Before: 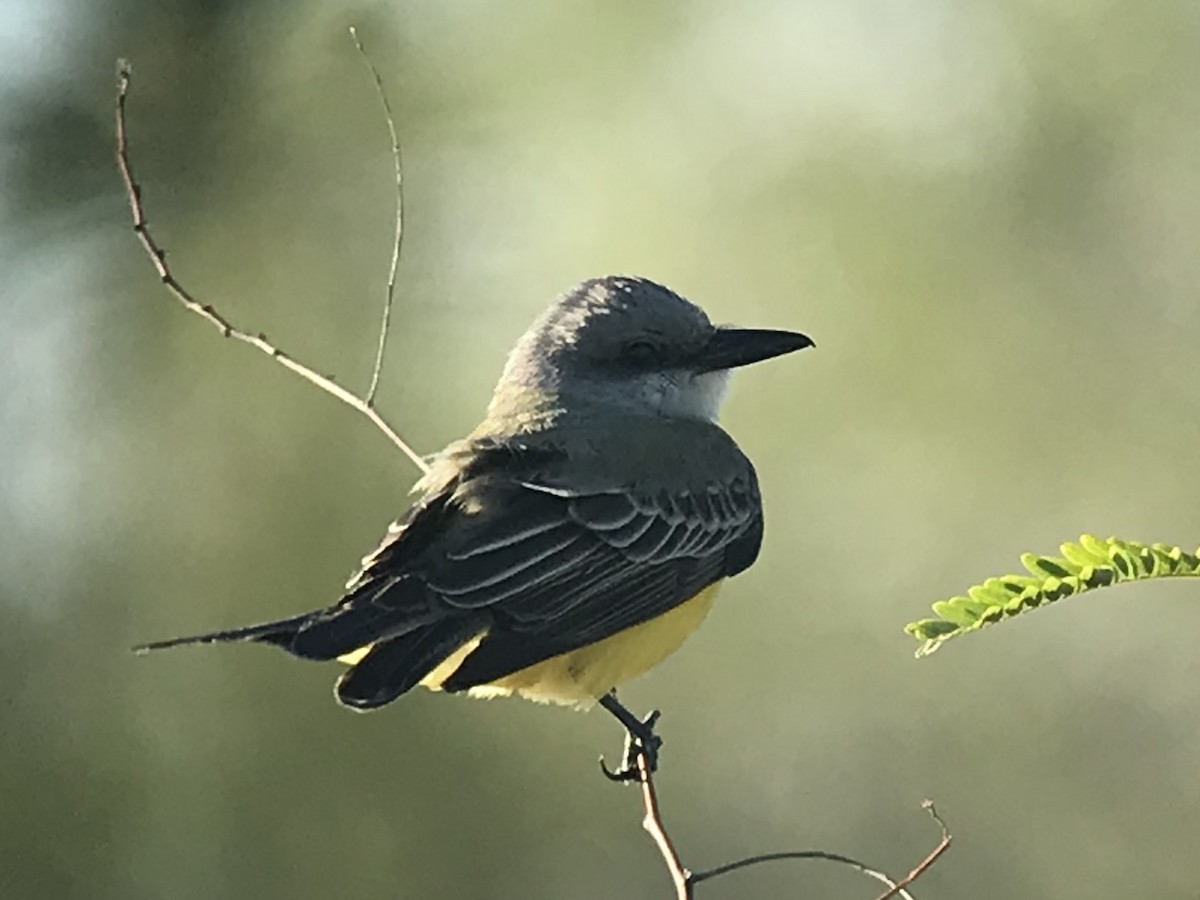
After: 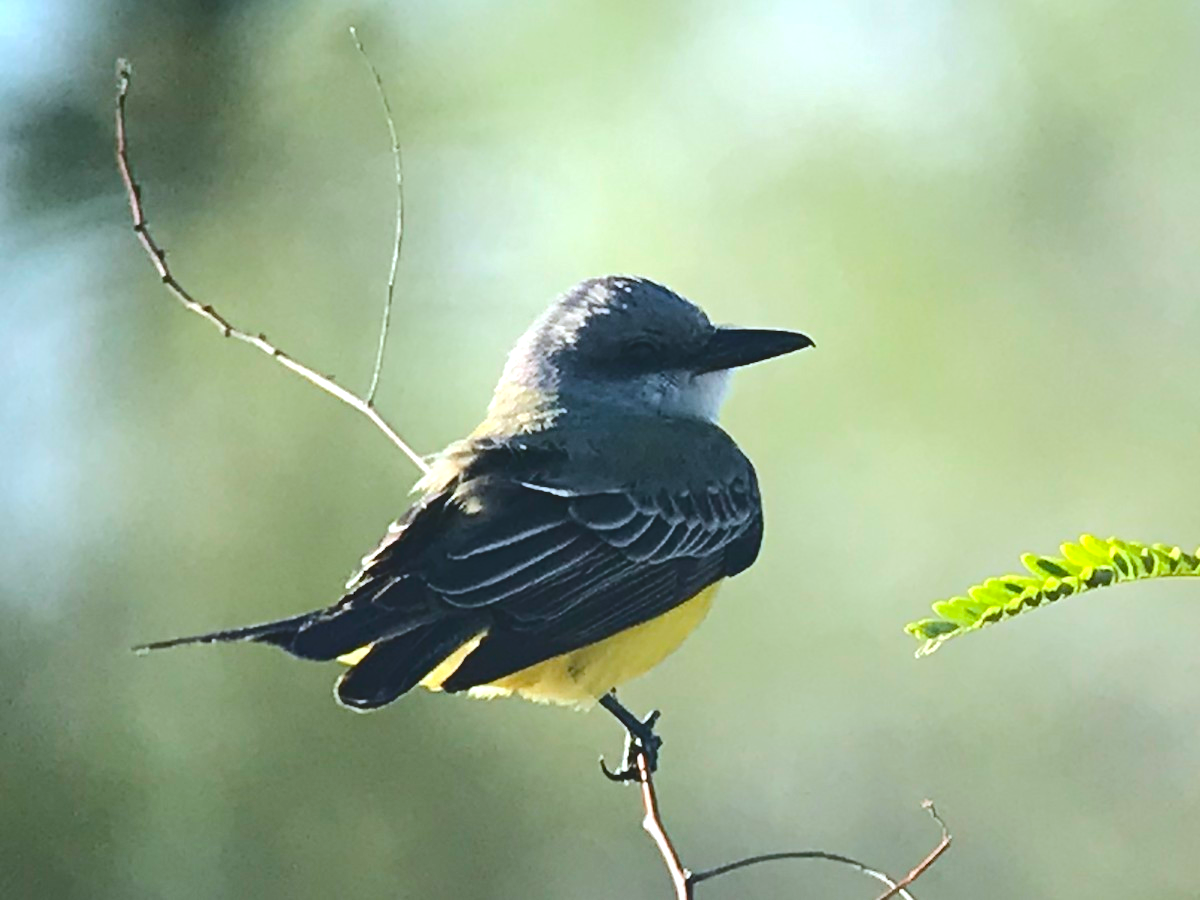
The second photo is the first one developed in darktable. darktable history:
color balance rgb: linear chroma grading › global chroma 8.812%, perceptual saturation grading › global saturation 19.352%
base curve: preserve colors none
tone curve: curves: ch0 [(0, 0) (0.003, 0.126) (0.011, 0.129) (0.025, 0.129) (0.044, 0.136) (0.069, 0.145) (0.1, 0.162) (0.136, 0.182) (0.177, 0.211) (0.224, 0.254) (0.277, 0.307) (0.335, 0.366) (0.399, 0.441) (0.468, 0.533) (0.543, 0.624) (0.623, 0.702) (0.709, 0.774) (0.801, 0.835) (0.898, 0.904) (1, 1)], color space Lab, independent channels, preserve colors none
tone equalizer: -8 EV -0.408 EV, -7 EV -0.414 EV, -6 EV -0.309 EV, -5 EV -0.252 EV, -3 EV 0.237 EV, -2 EV 0.342 EV, -1 EV 0.388 EV, +0 EV 0.41 EV, mask exposure compensation -0.498 EV
color calibration: illuminant as shot in camera, x 0.37, y 0.382, temperature 4319.7 K
